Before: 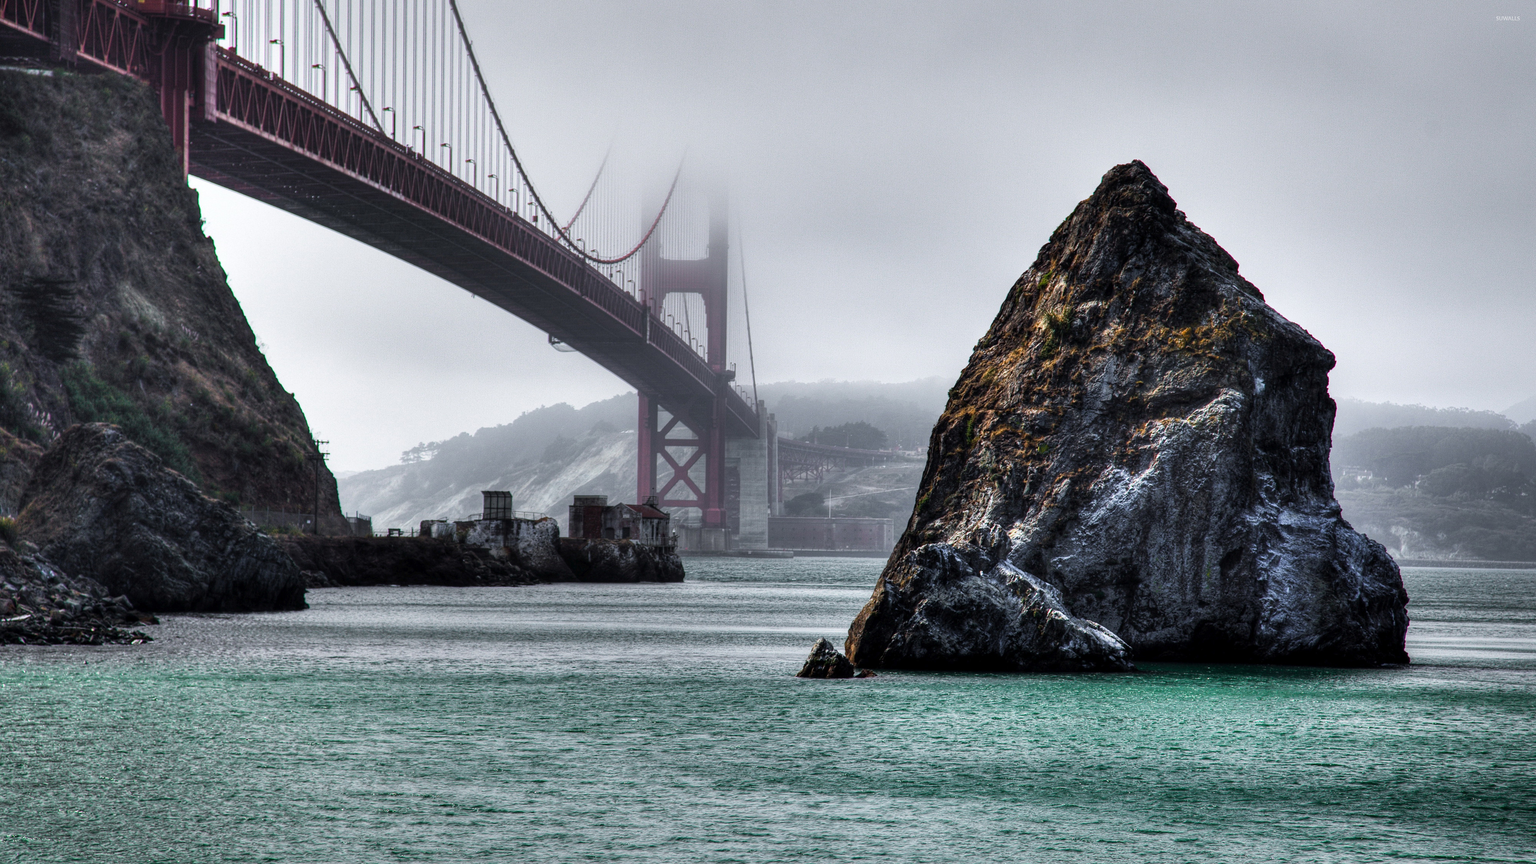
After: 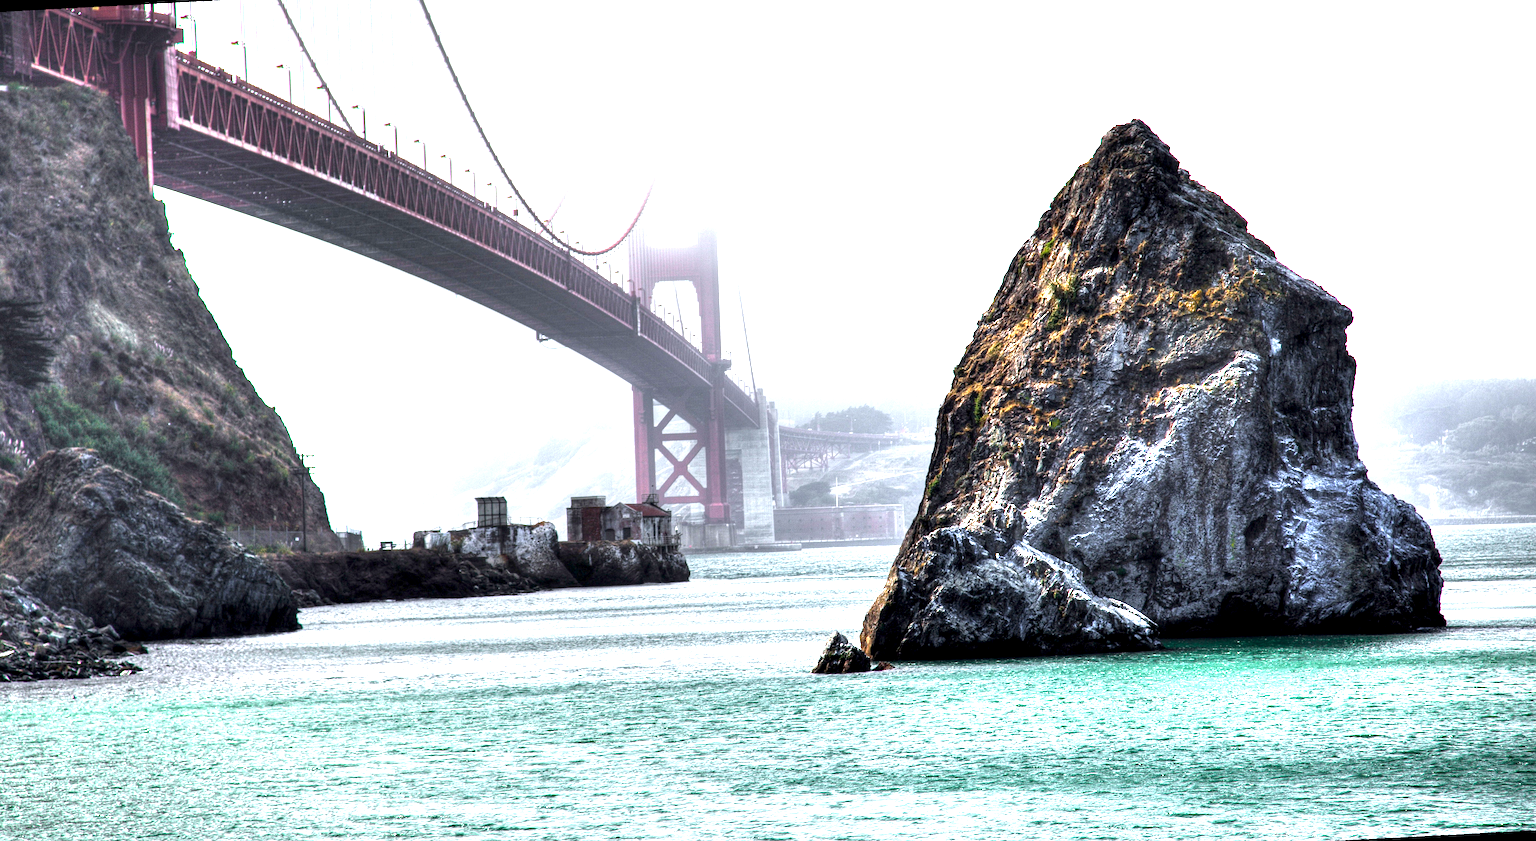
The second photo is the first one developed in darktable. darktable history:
exposure: black level correction 0.001, exposure 1.84 EV, compensate highlight preservation false
rotate and perspective: rotation -3°, crop left 0.031, crop right 0.968, crop top 0.07, crop bottom 0.93
